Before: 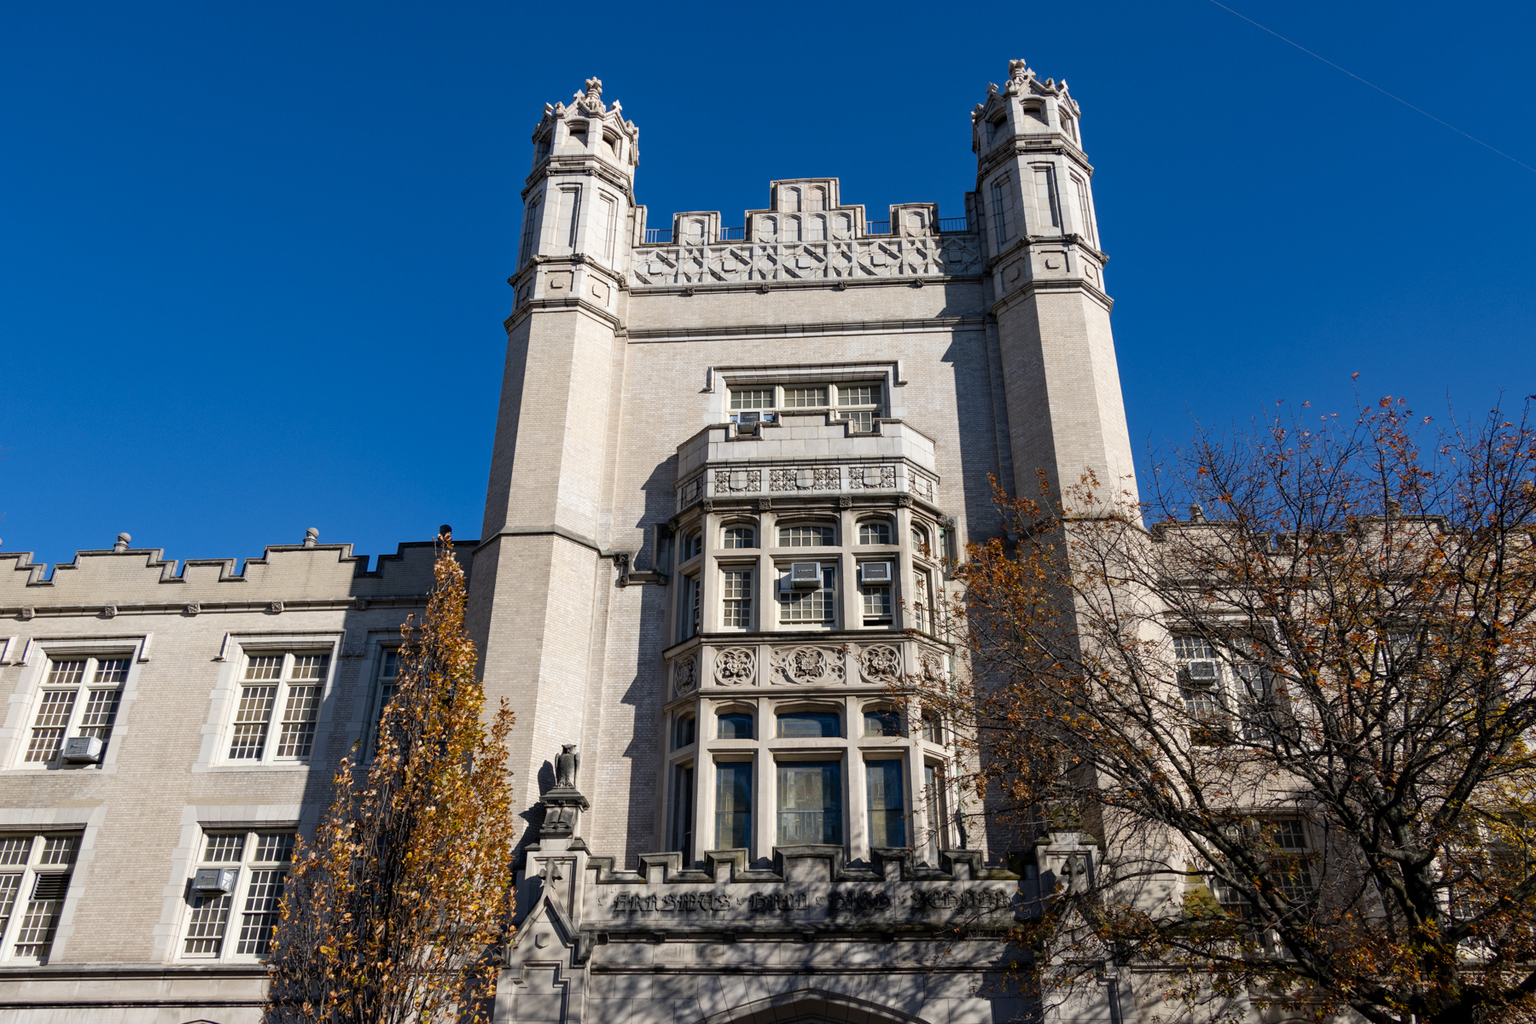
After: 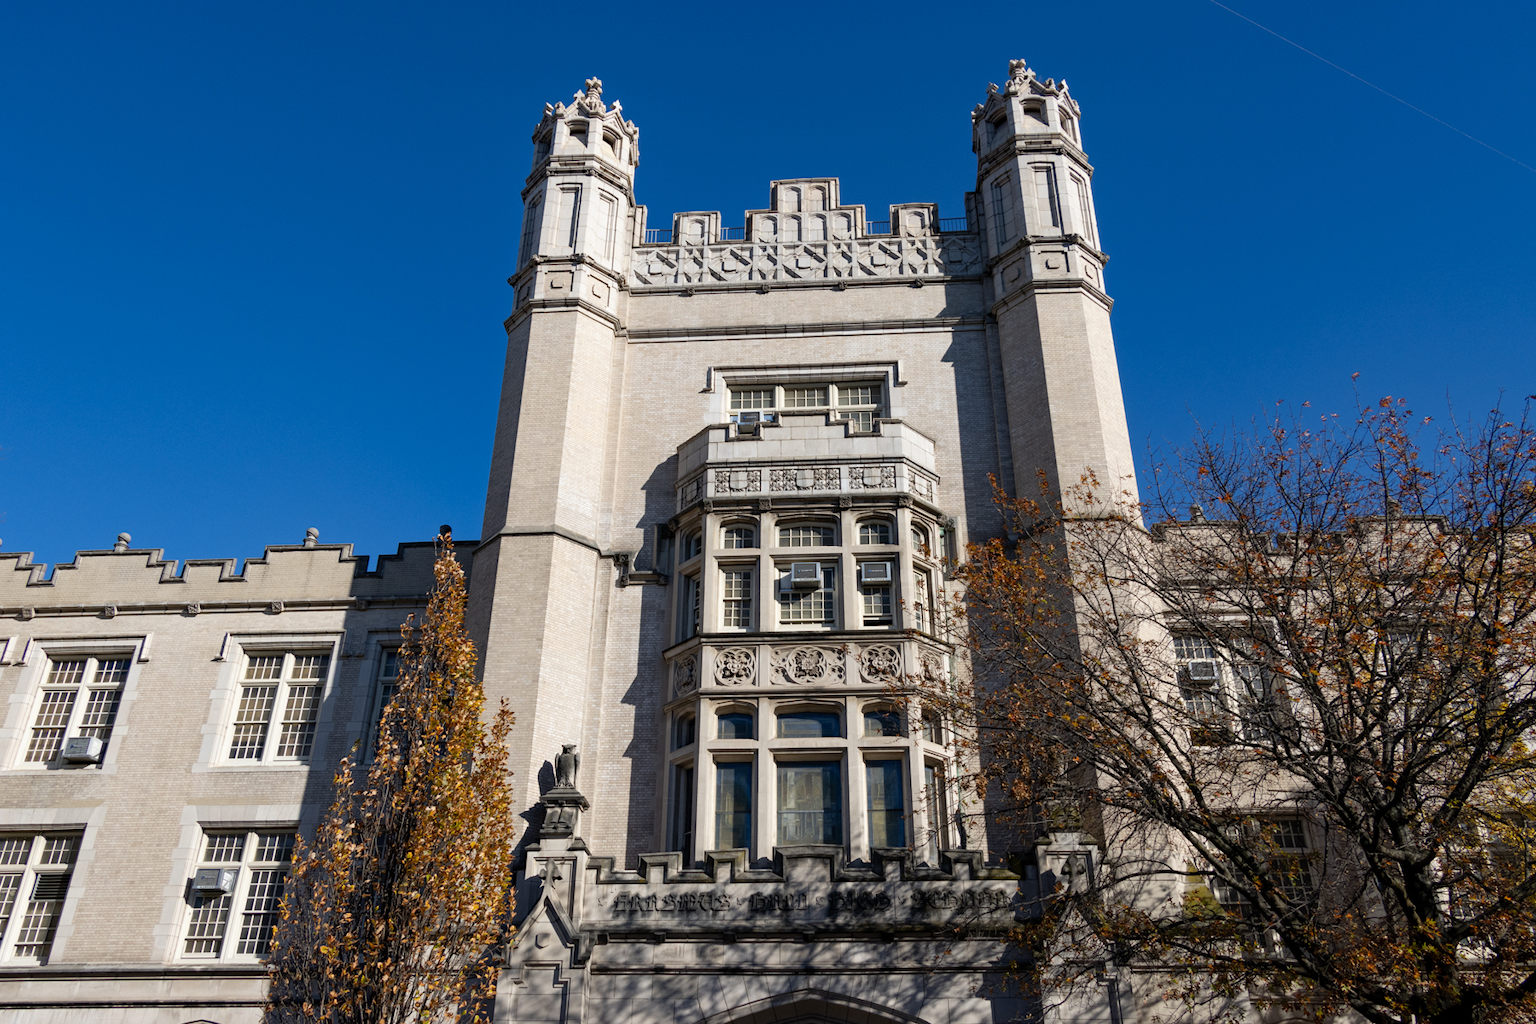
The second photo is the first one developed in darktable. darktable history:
shadows and highlights: radius 335.63, shadows 63.13, highlights 5.5, compress 87.44%, soften with gaussian
